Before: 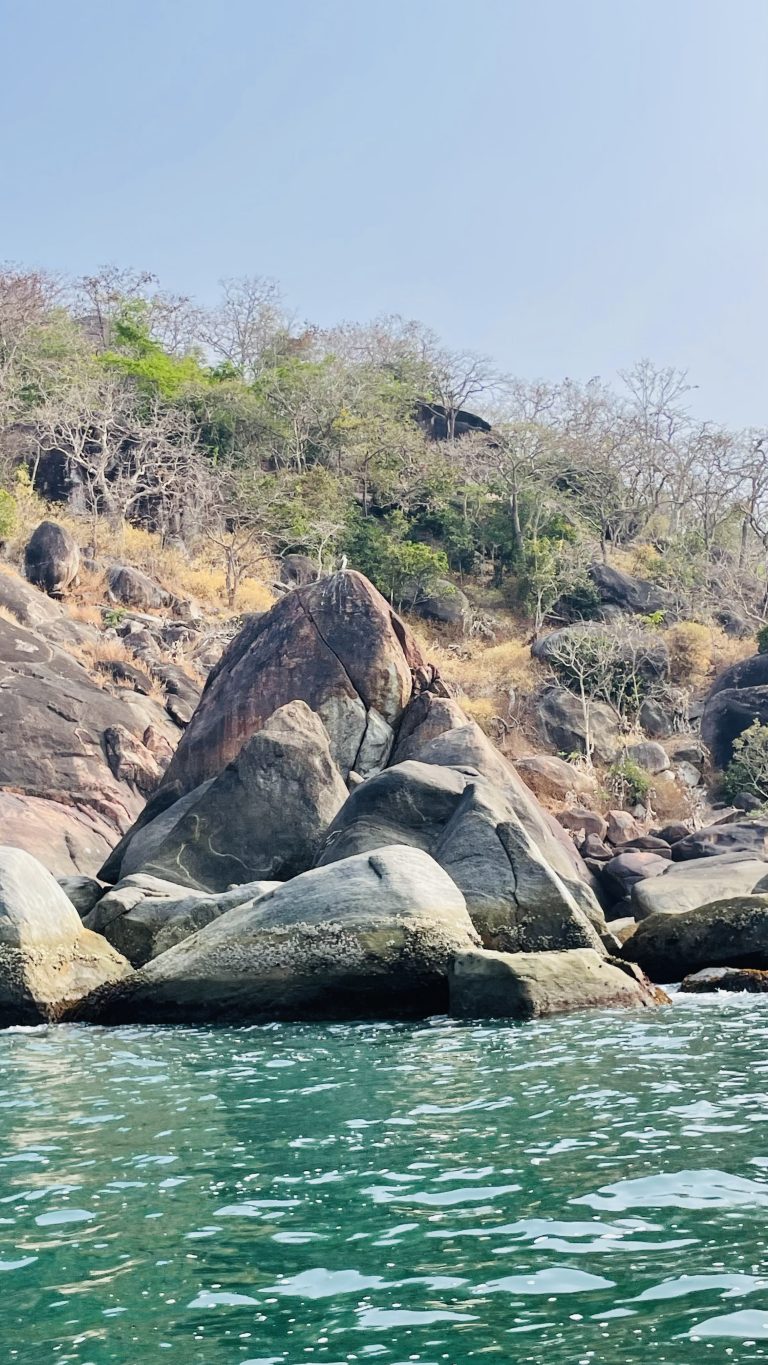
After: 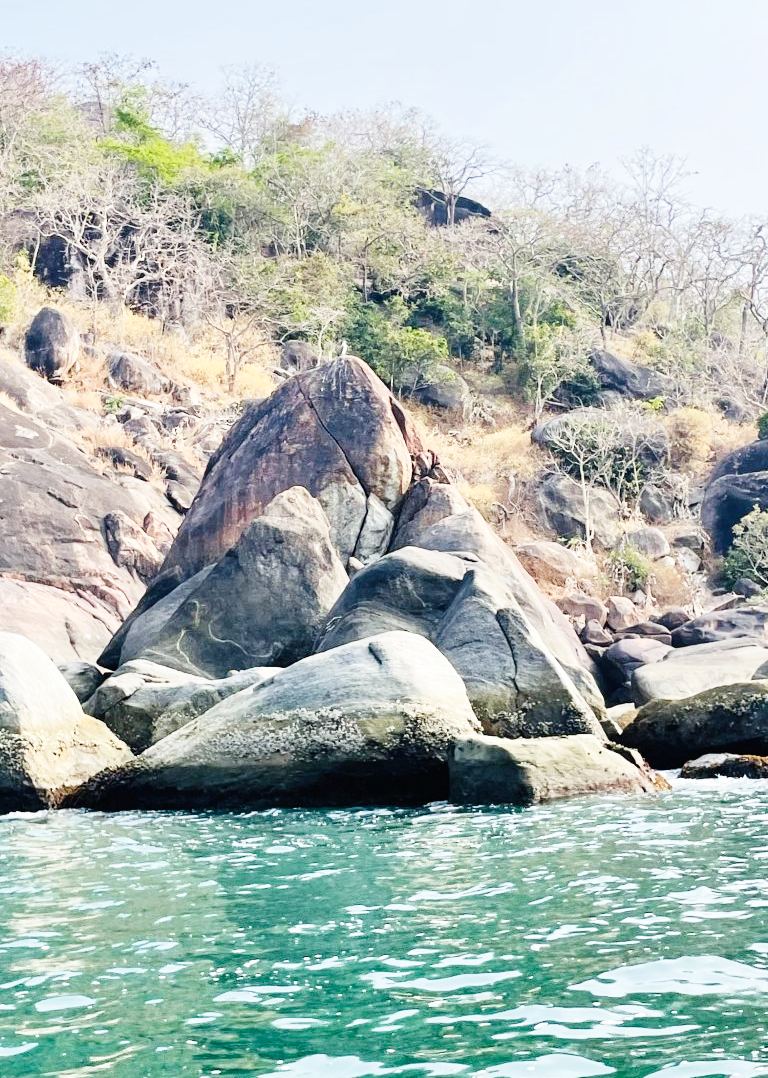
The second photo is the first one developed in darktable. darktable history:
base curve: curves: ch0 [(0, 0) (0.008, 0.007) (0.022, 0.029) (0.048, 0.089) (0.092, 0.197) (0.191, 0.399) (0.275, 0.534) (0.357, 0.65) (0.477, 0.78) (0.542, 0.833) (0.799, 0.973) (1, 1)], preserve colors none
crop and rotate: top 15.702%, bottom 5.321%
